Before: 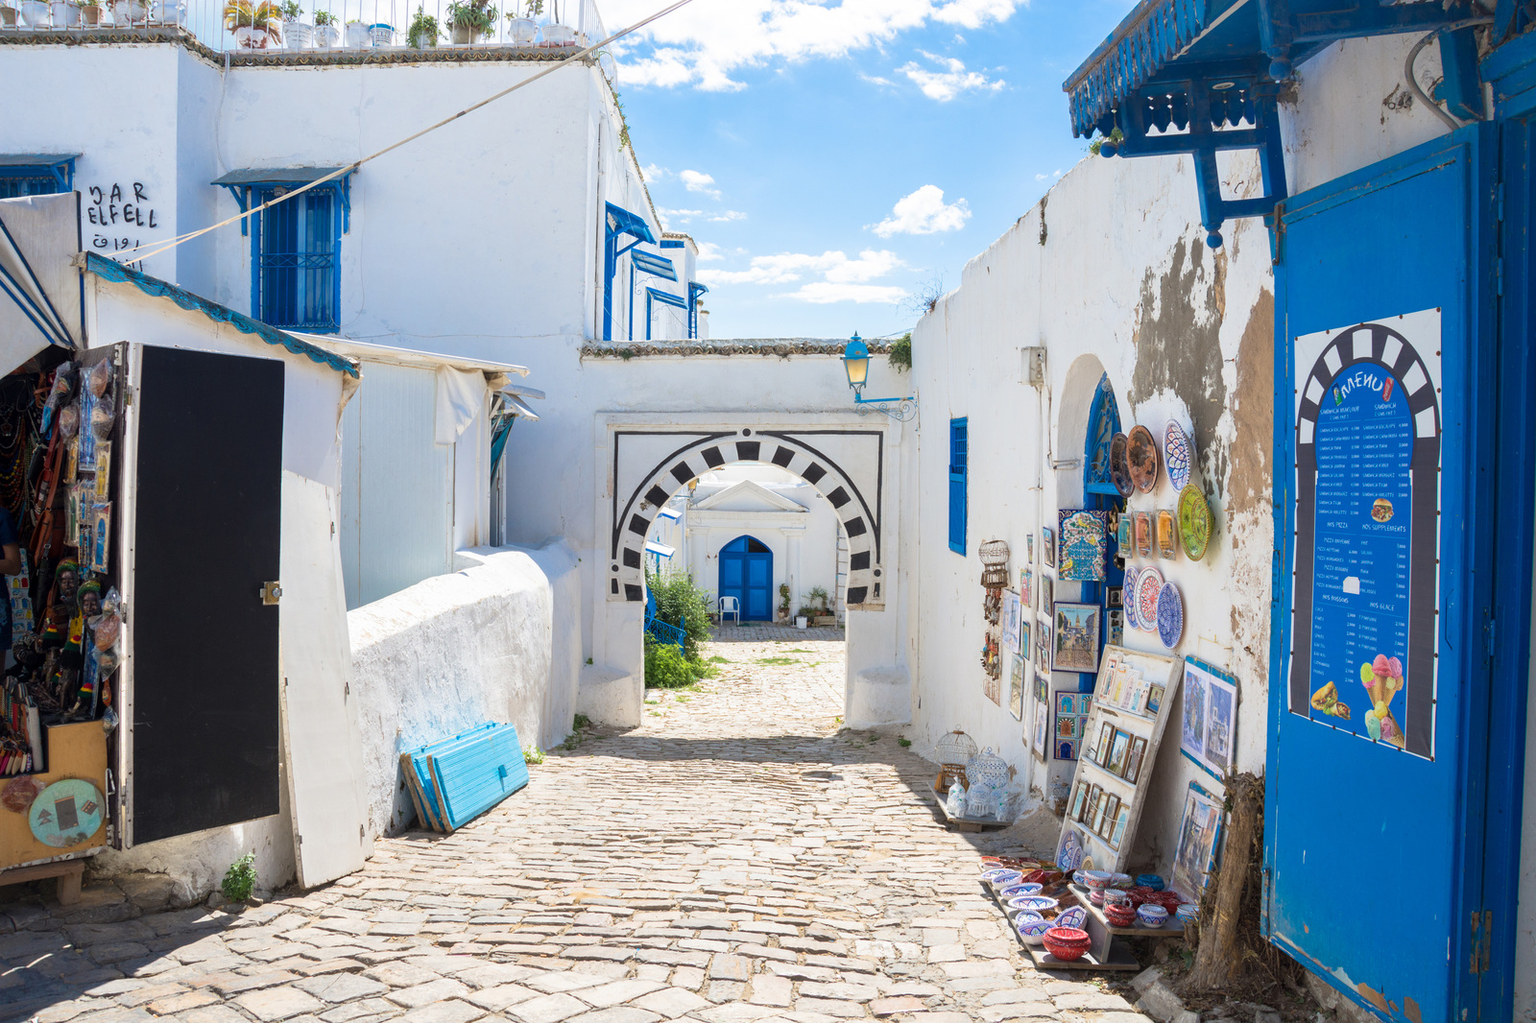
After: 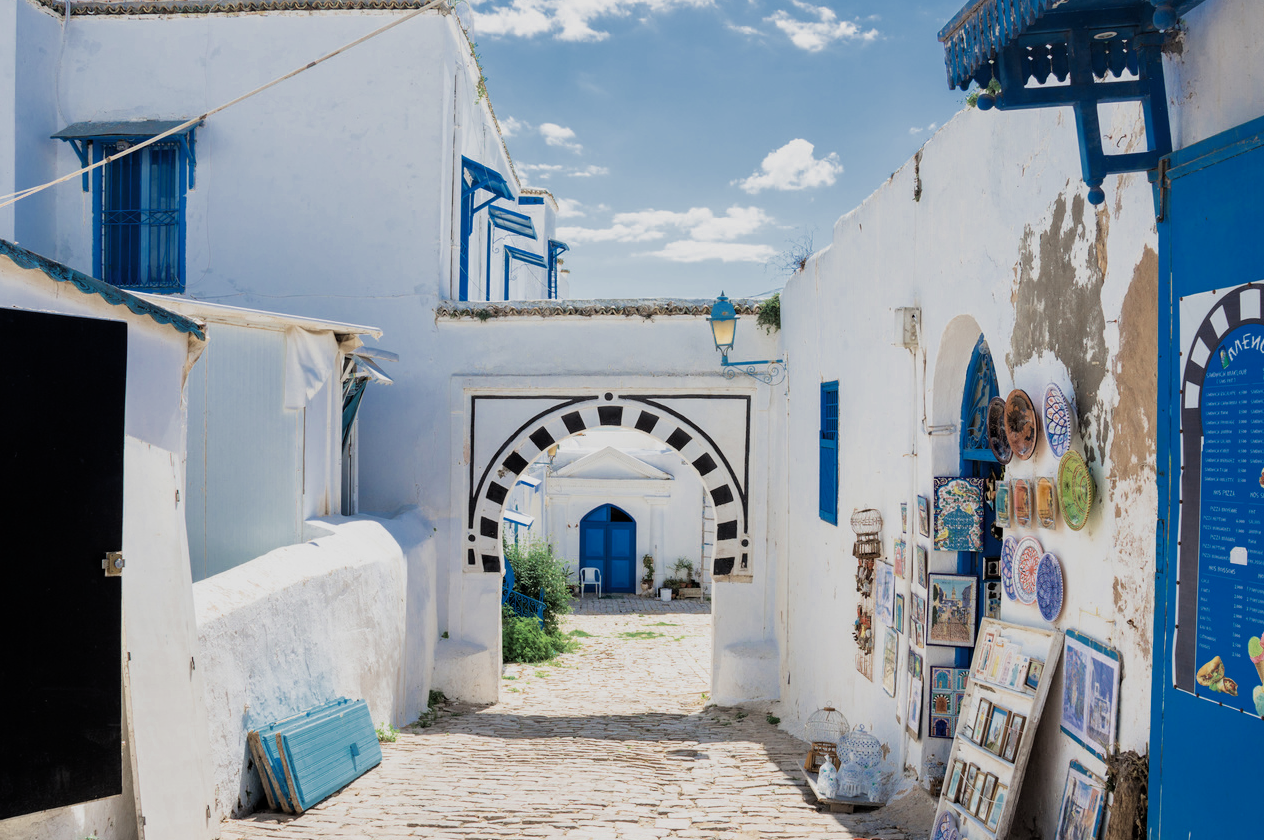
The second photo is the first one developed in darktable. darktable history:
crop and rotate: left 10.611%, top 5.108%, right 10.348%, bottom 16.09%
filmic rgb: black relative exposure -5.08 EV, white relative exposure 3.98 EV, threshold 5.94 EV, hardness 2.9, contrast 1.199, enable highlight reconstruction true
velvia: on, module defaults
color zones: curves: ch0 [(0, 0.5) (0.125, 0.4) (0.25, 0.5) (0.375, 0.4) (0.5, 0.4) (0.625, 0.35) (0.75, 0.35) (0.875, 0.5)]; ch1 [(0, 0.35) (0.125, 0.45) (0.25, 0.35) (0.375, 0.35) (0.5, 0.35) (0.625, 0.35) (0.75, 0.45) (0.875, 0.35)]; ch2 [(0, 0.6) (0.125, 0.5) (0.25, 0.5) (0.375, 0.6) (0.5, 0.6) (0.625, 0.5) (0.75, 0.5) (0.875, 0.5)]
